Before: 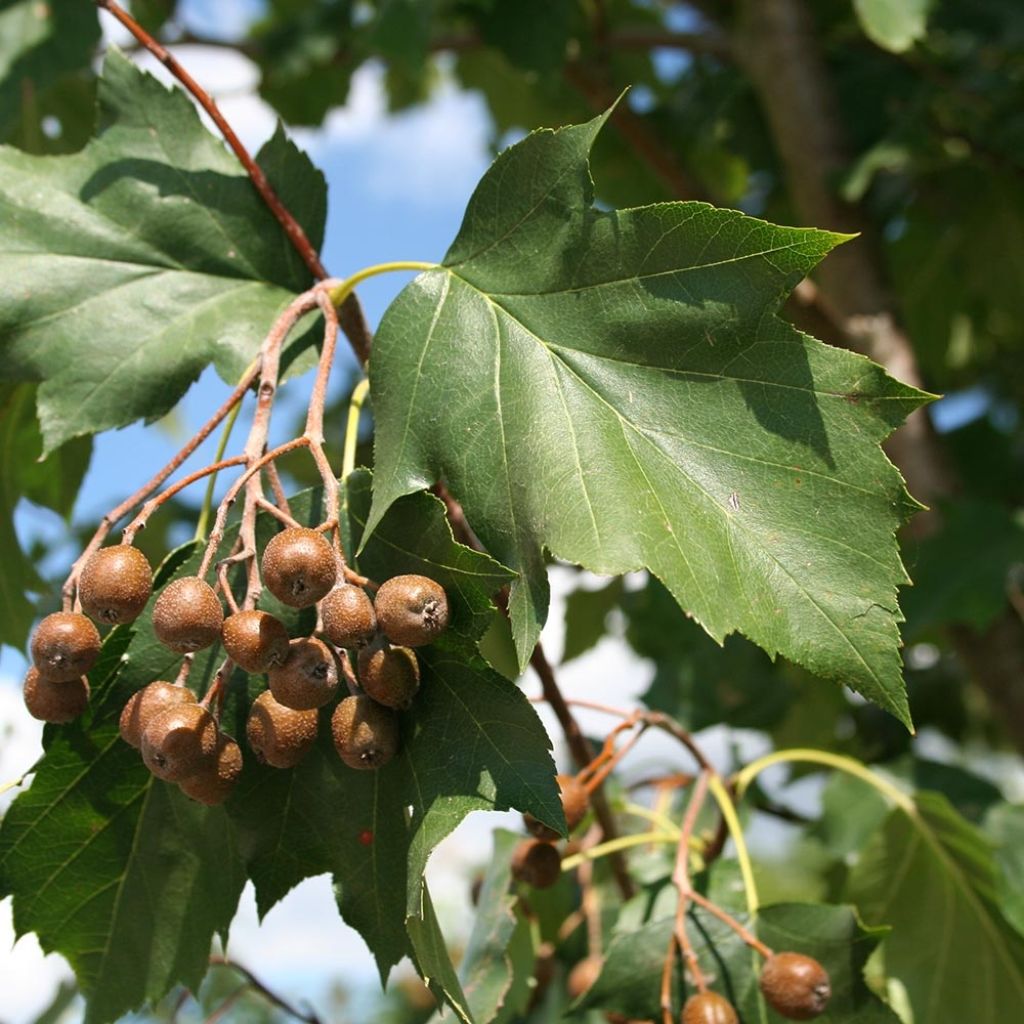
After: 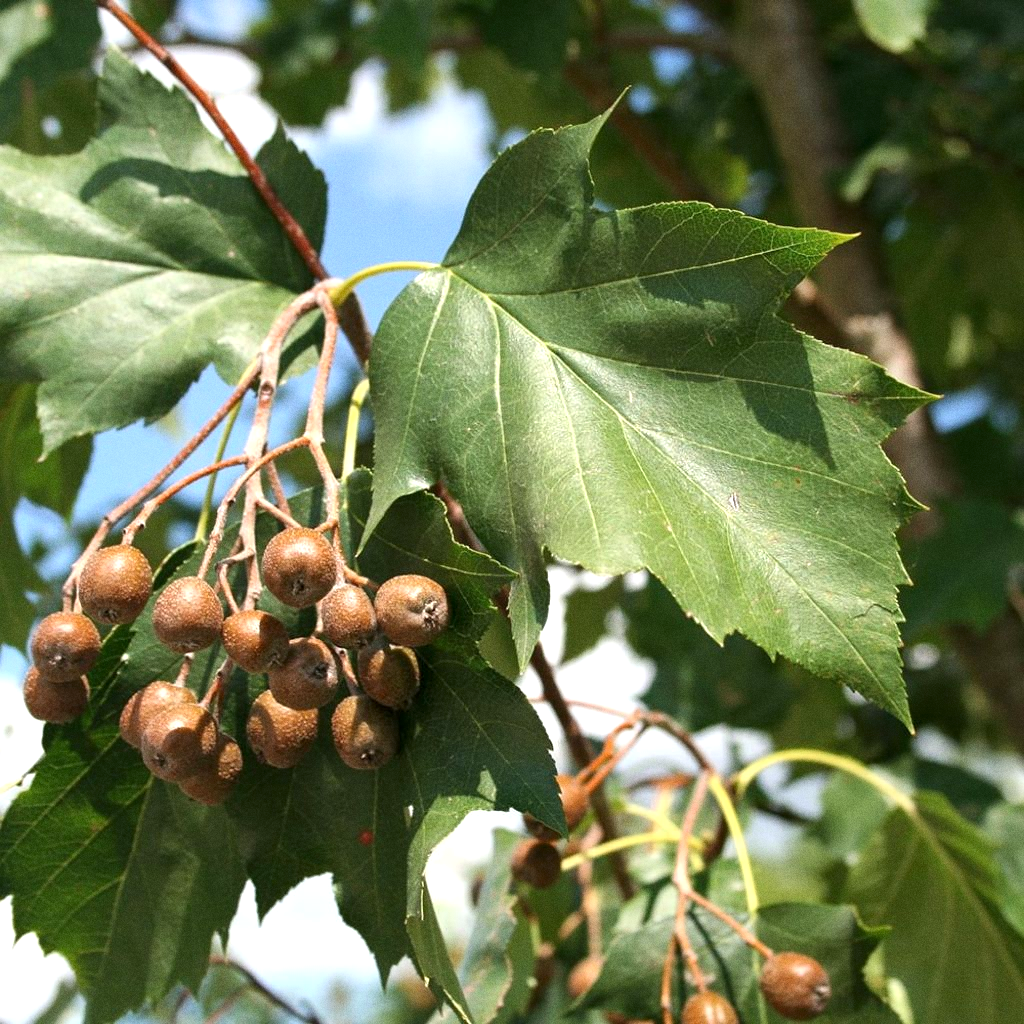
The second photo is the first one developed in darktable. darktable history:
local contrast: mode bilateral grid, contrast 20, coarseness 50, detail 120%, midtone range 0.2
shadows and highlights: shadows 4.1, highlights -17.6, soften with gaussian
exposure: exposure 0.376 EV, compensate highlight preservation false
grain: on, module defaults
